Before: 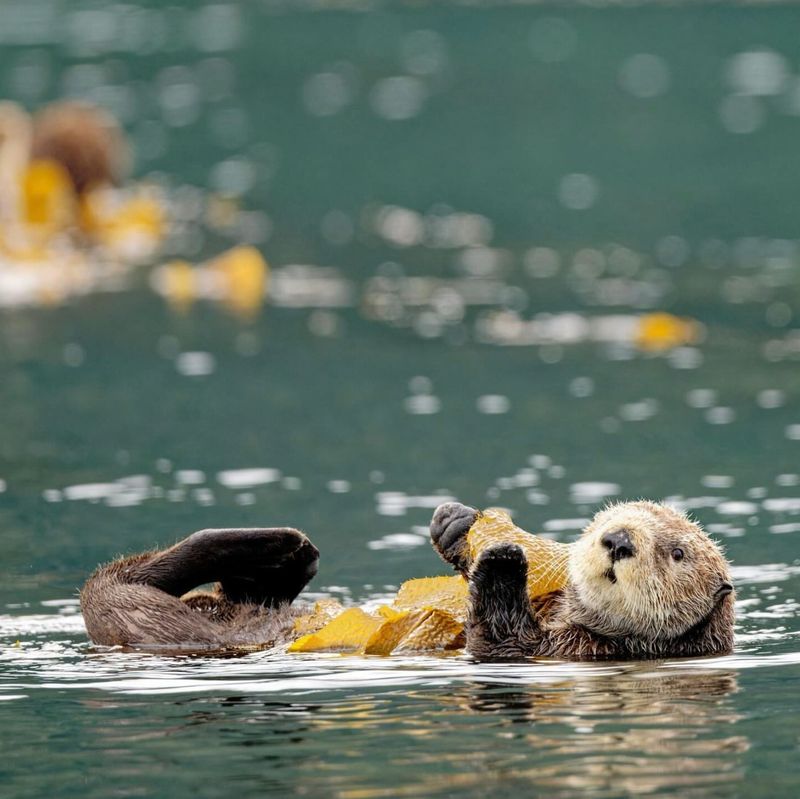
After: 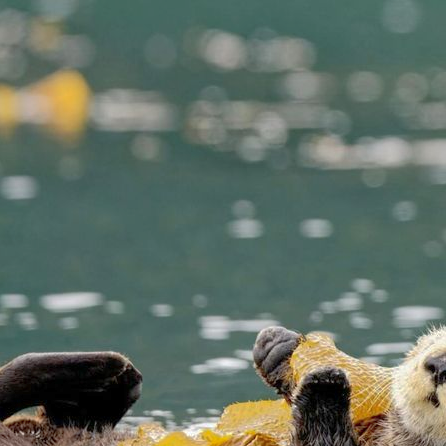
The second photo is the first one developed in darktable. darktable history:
shadows and highlights: on, module defaults
crop and rotate: left 22.13%, top 22.054%, right 22.026%, bottom 22.102%
